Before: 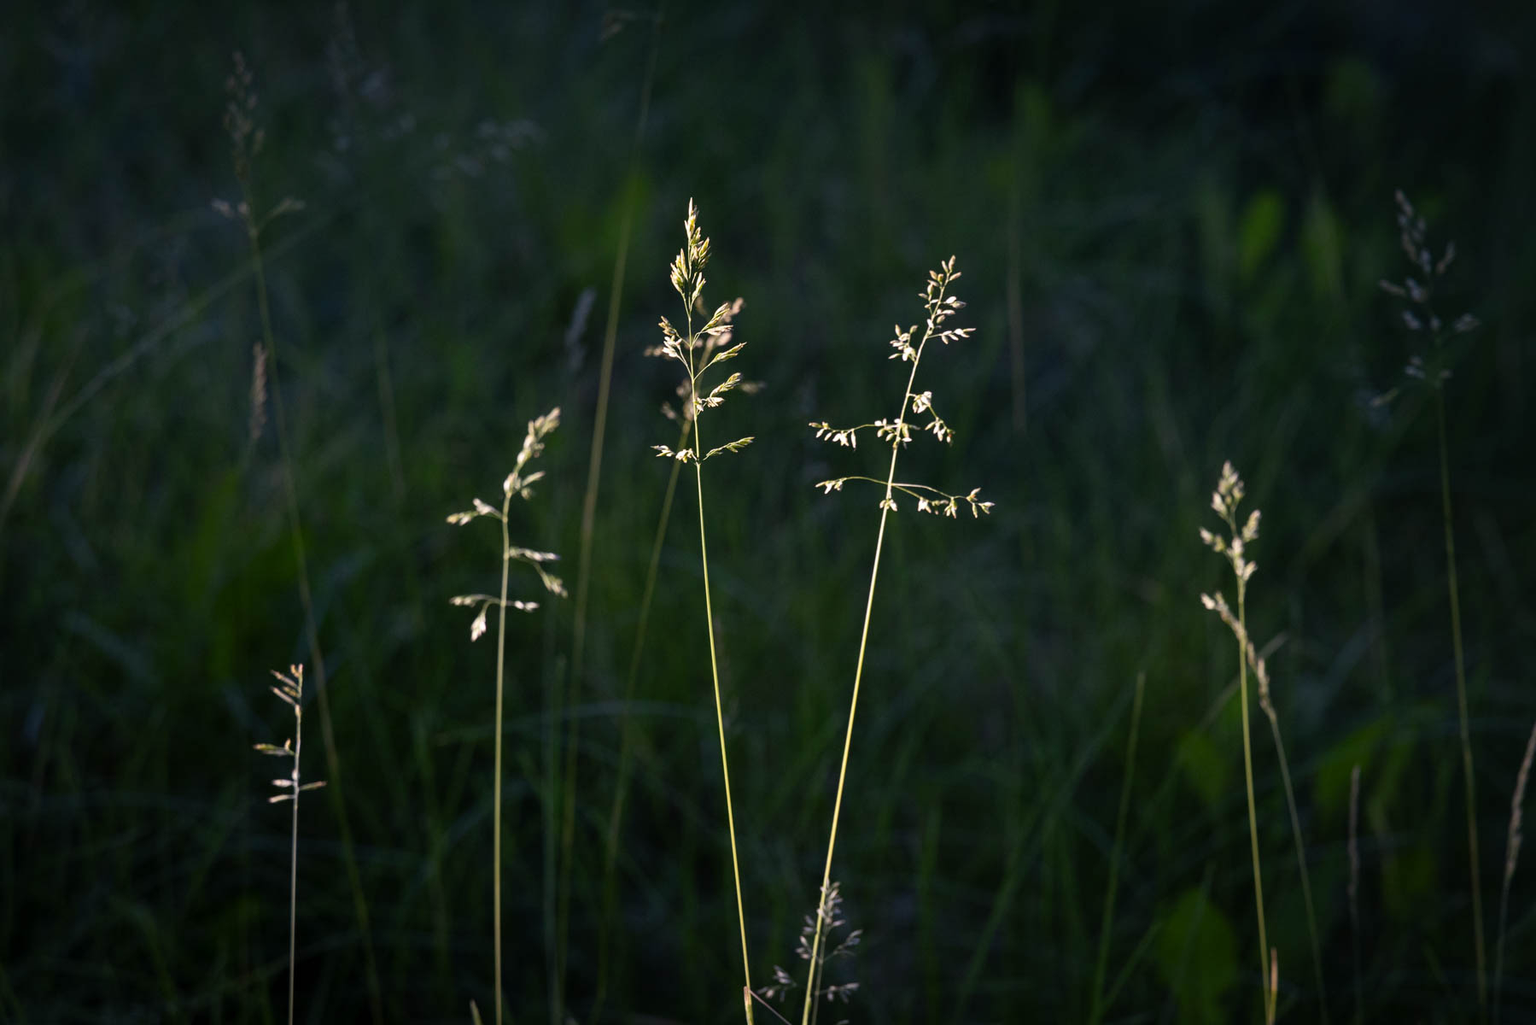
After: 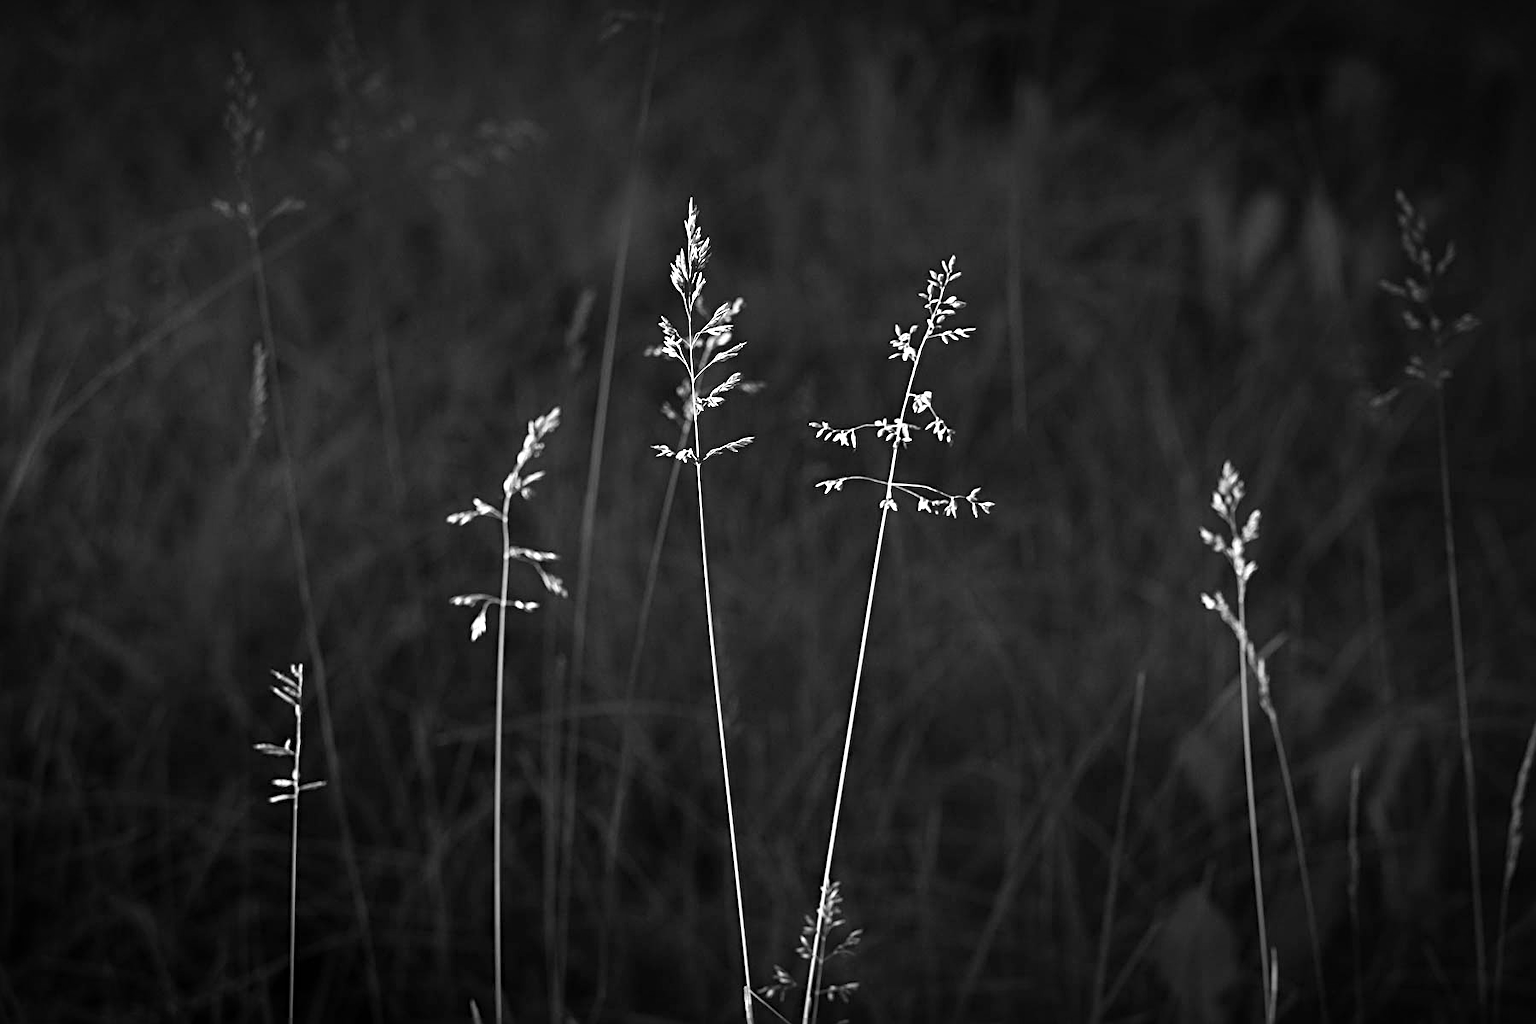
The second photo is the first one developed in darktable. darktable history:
sharpen: radius 3.119
monochrome: on, module defaults
exposure: exposure 0.367 EV, compensate highlight preservation false
vignetting: fall-off start 98.29%, fall-off radius 100%, brightness -1, saturation 0.5, width/height ratio 1.428
